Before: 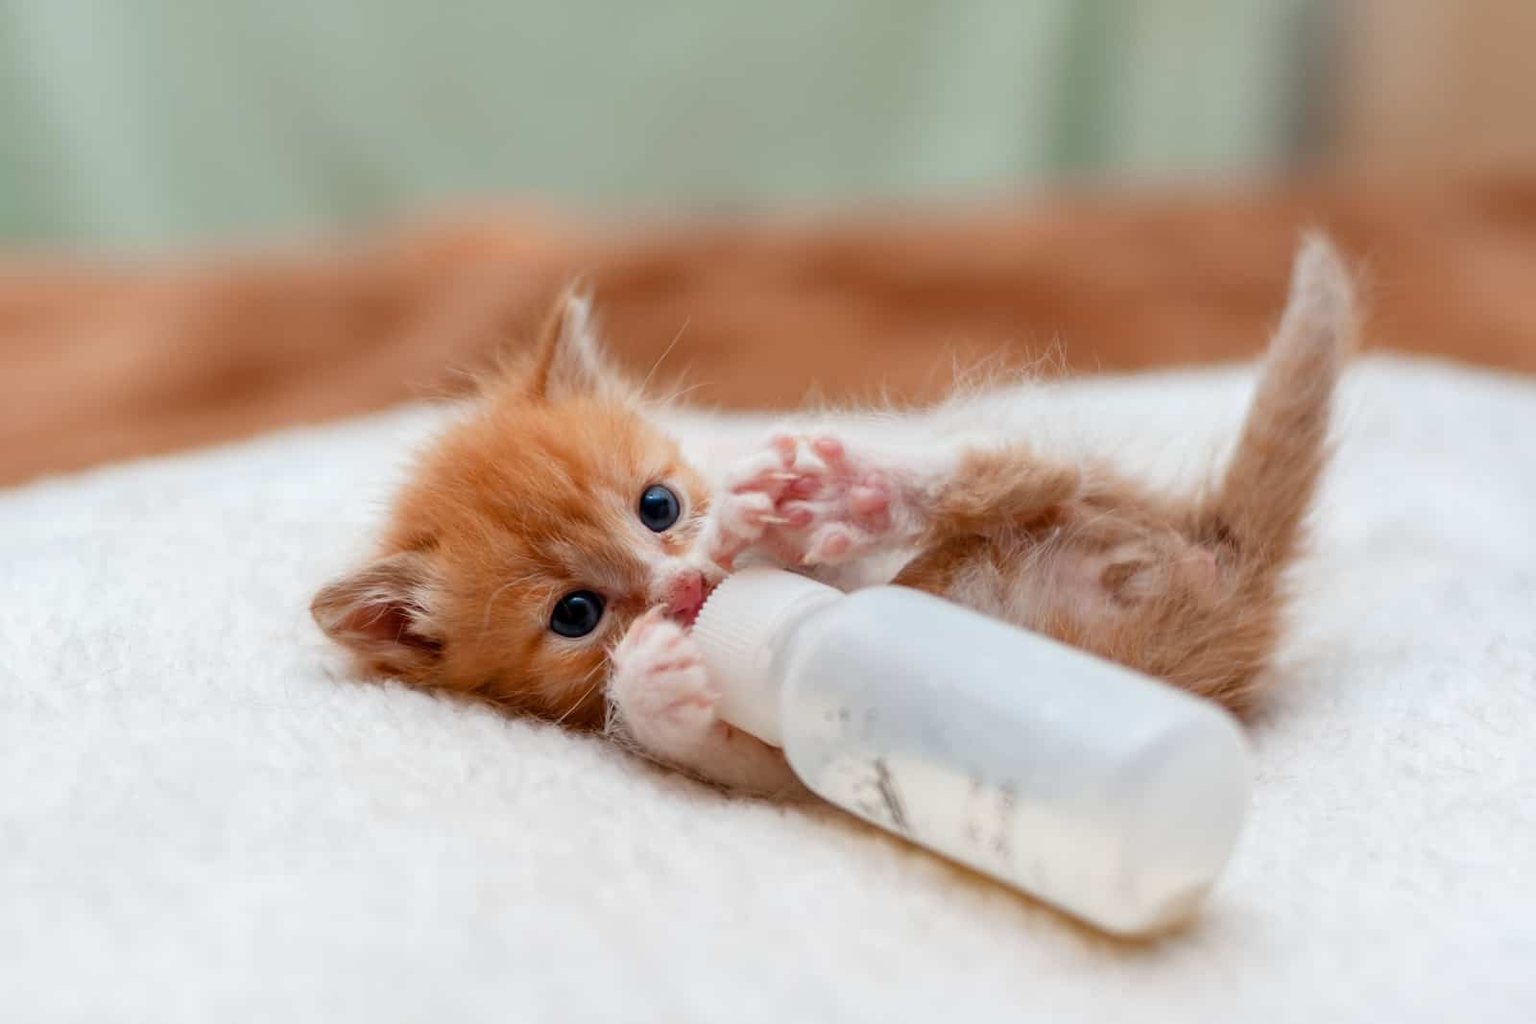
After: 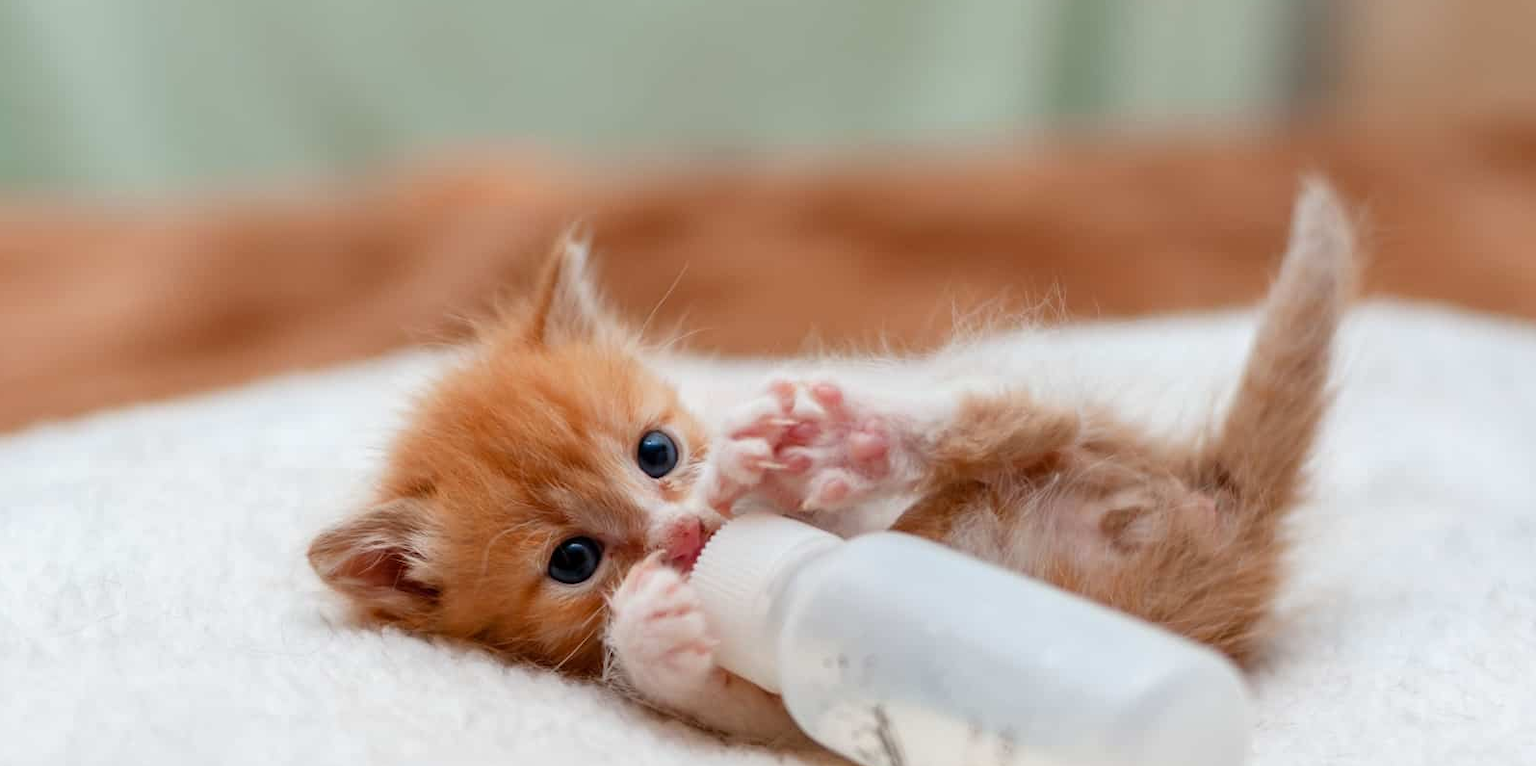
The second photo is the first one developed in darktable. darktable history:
crop: left 0.268%, top 5.502%, bottom 19.839%
